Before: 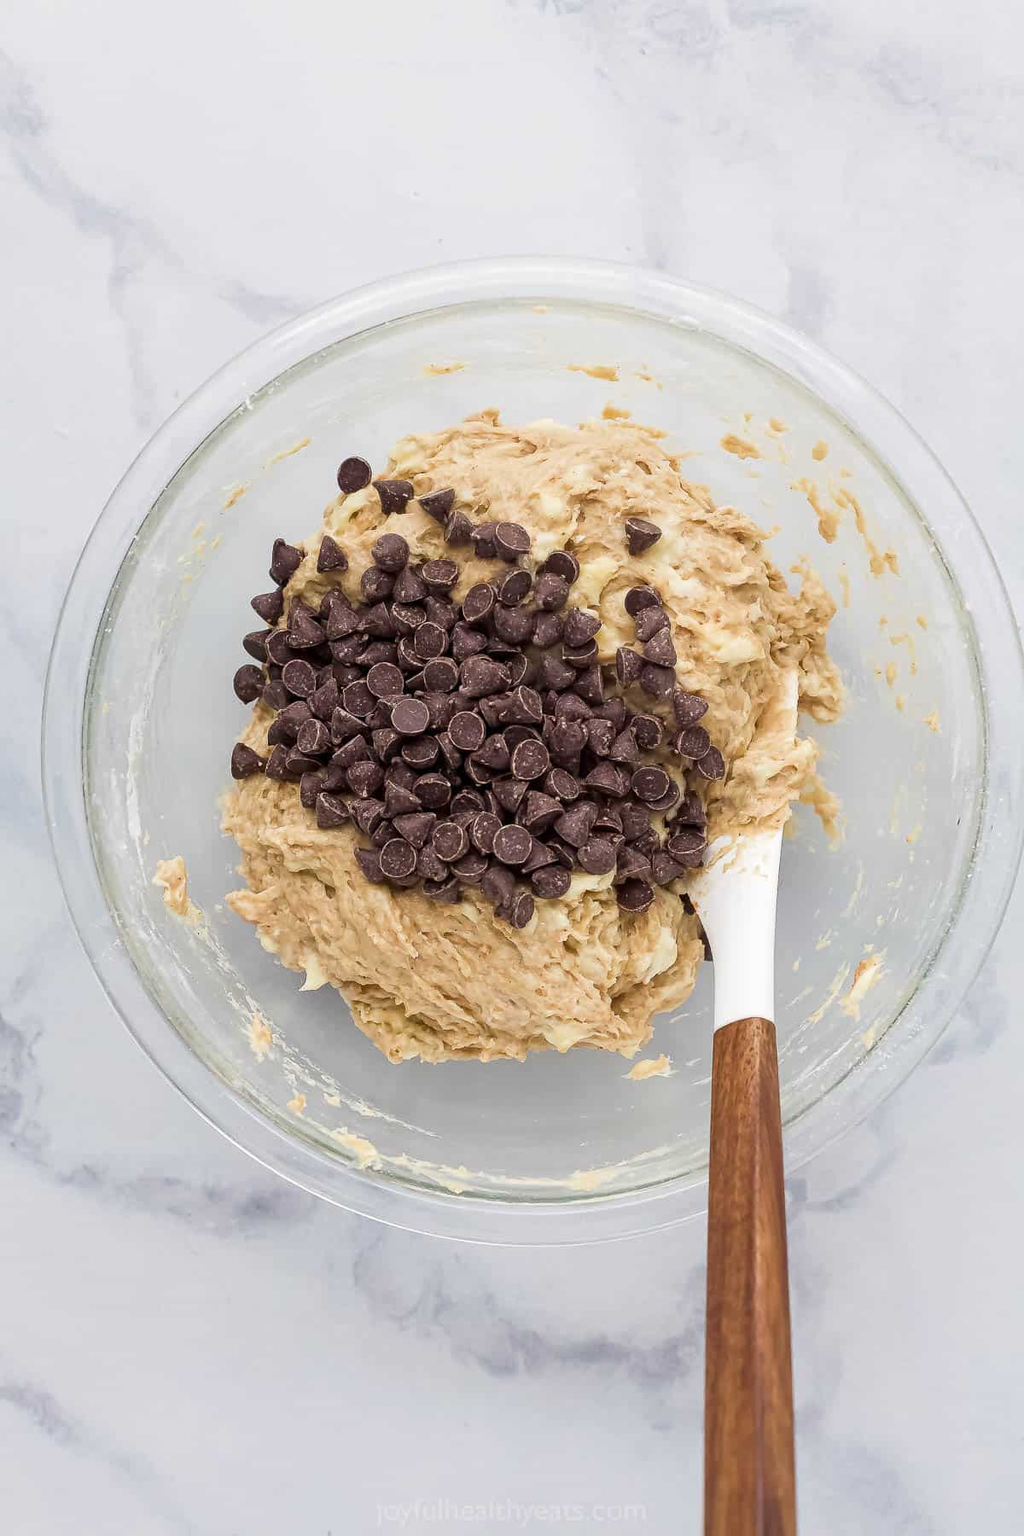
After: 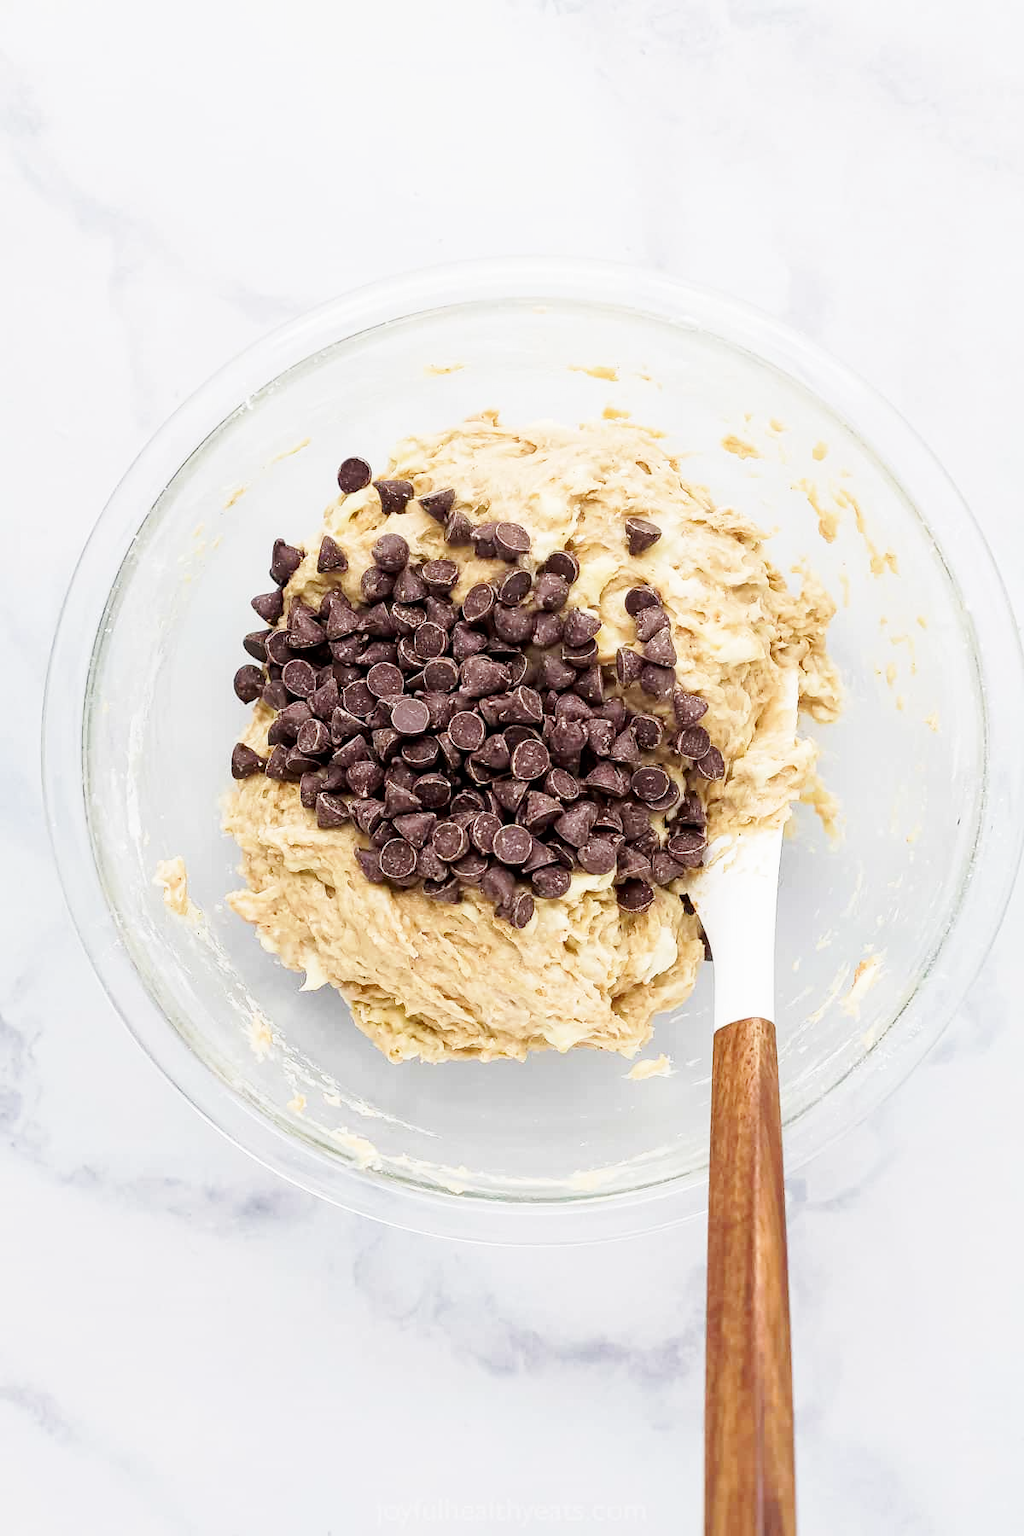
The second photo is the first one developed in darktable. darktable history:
base curve: curves: ch0 [(0, 0) (0.005, 0.002) (0.15, 0.3) (0.4, 0.7) (0.75, 0.95) (1, 1)], preserve colors none
exposure: exposure -0.157 EV, compensate highlight preservation false
contrast brightness saturation: saturation -0.05
